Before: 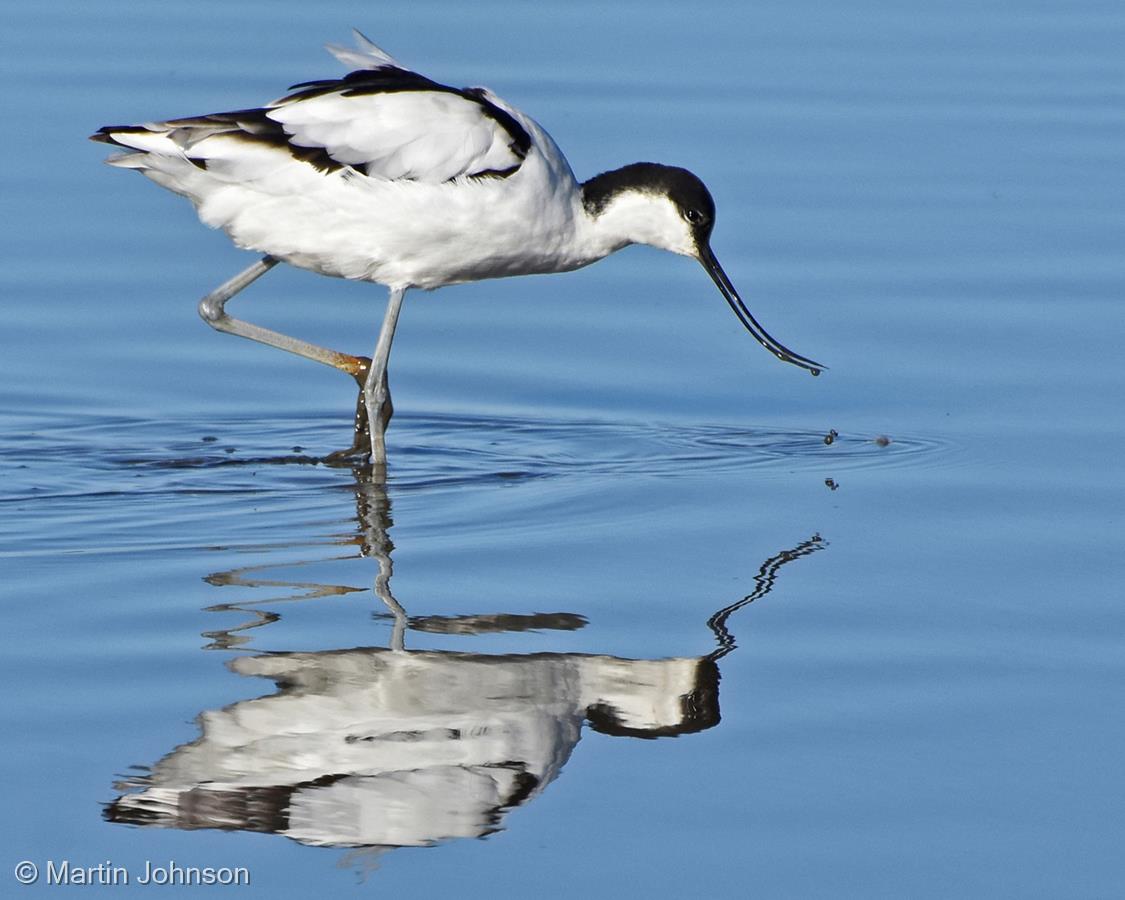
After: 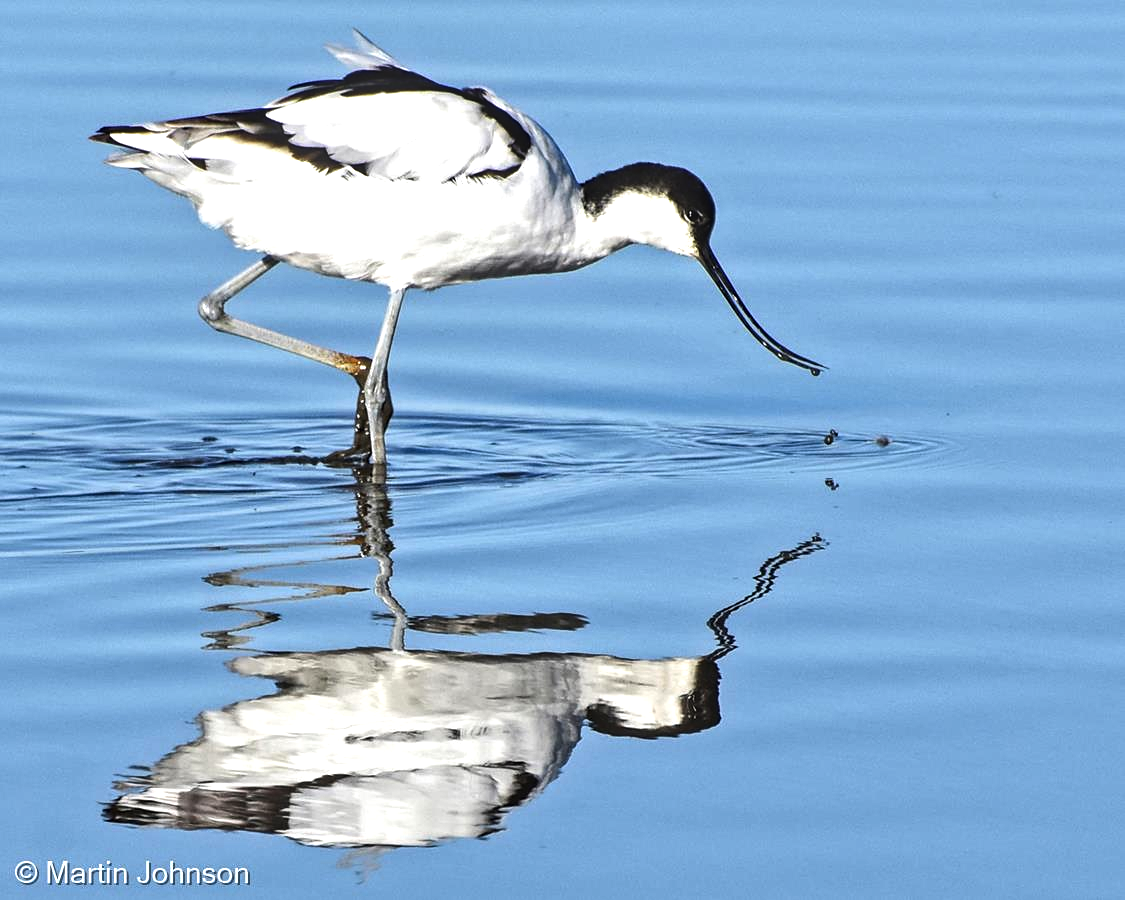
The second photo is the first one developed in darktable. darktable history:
tone equalizer: -8 EV -0.75 EV, -7 EV -0.7 EV, -6 EV -0.6 EV, -5 EV -0.4 EV, -3 EV 0.4 EV, -2 EV 0.6 EV, -1 EV 0.7 EV, +0 EV 0.75 EV, edges refinement/feathering 500, mask exposure compensation -1.57 EV, preserve details no
sharpen: amount 0.2
local contrast: on, module defaults
